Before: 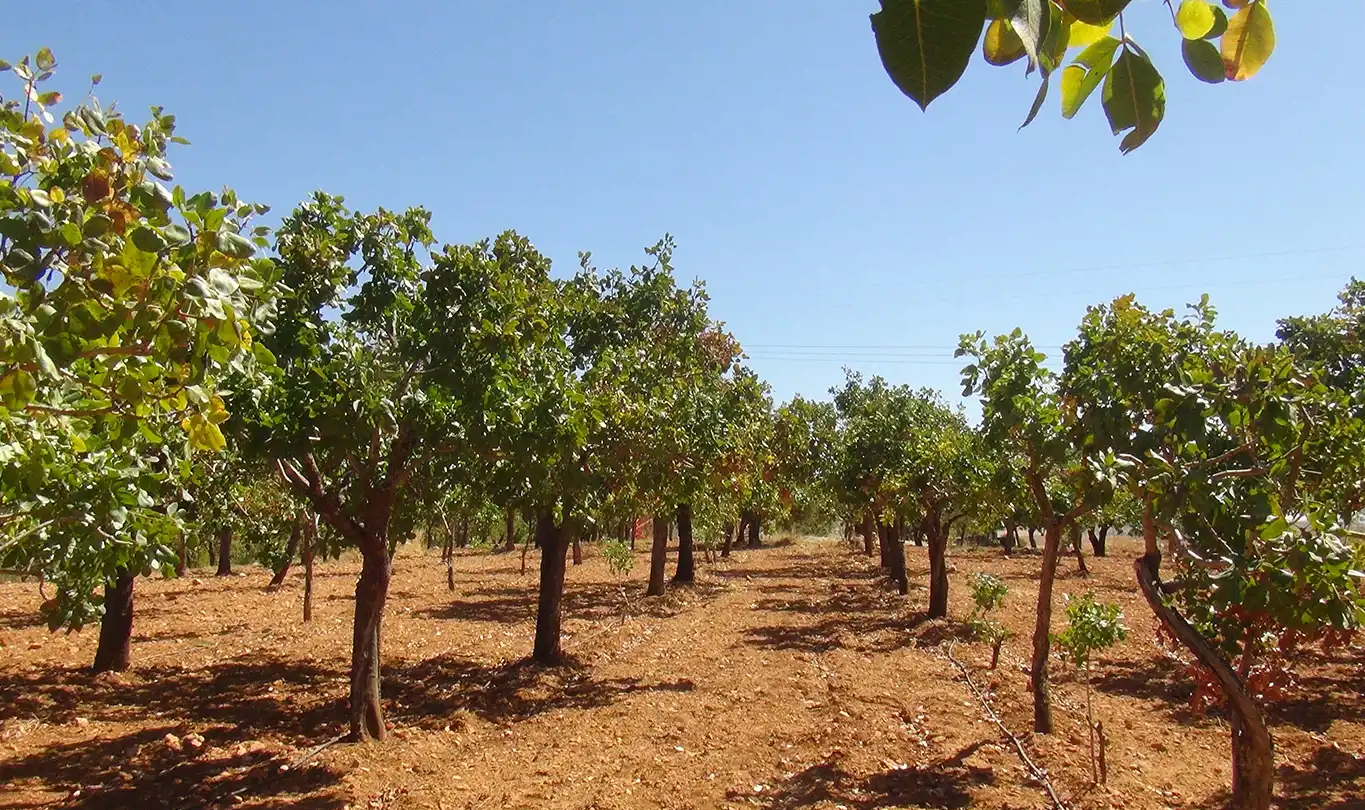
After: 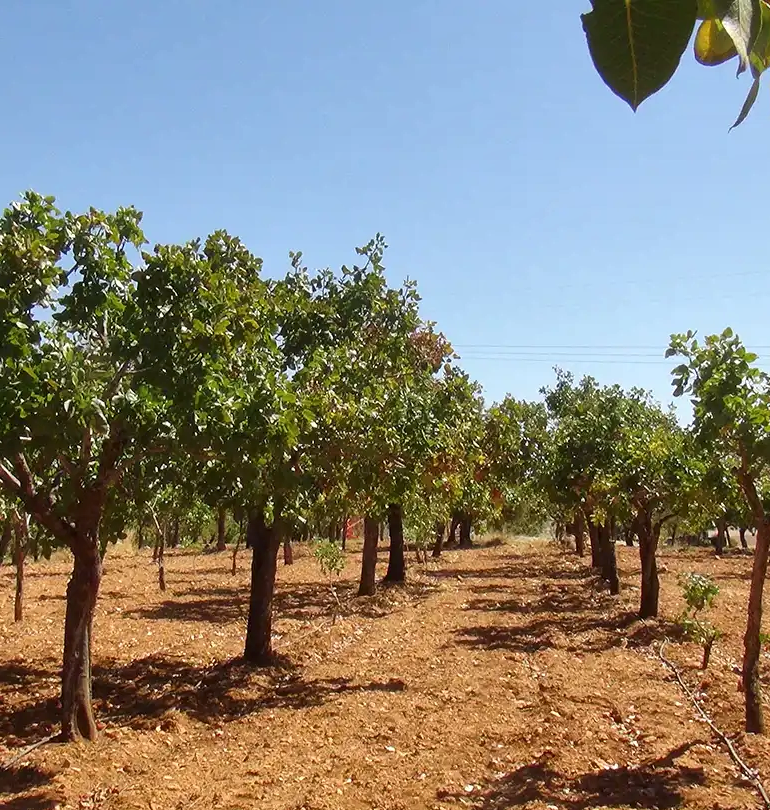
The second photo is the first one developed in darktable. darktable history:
local contrast: mode bilateral grid, contrast 21, coarseness 49, detail 127%, midtone range 0.2
crop: left 21.232%, right 22.336%
shadows and highlights: shadows 20.34, highlights -20.62, soften with gaussian
